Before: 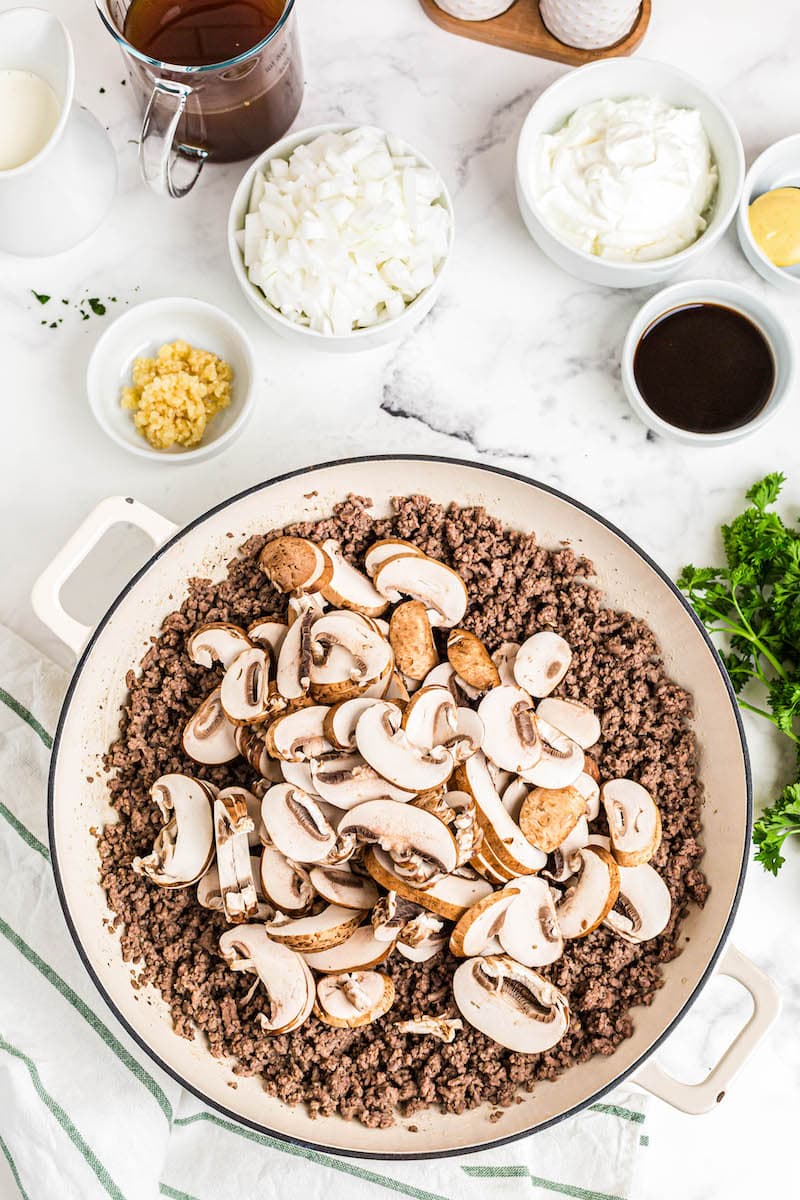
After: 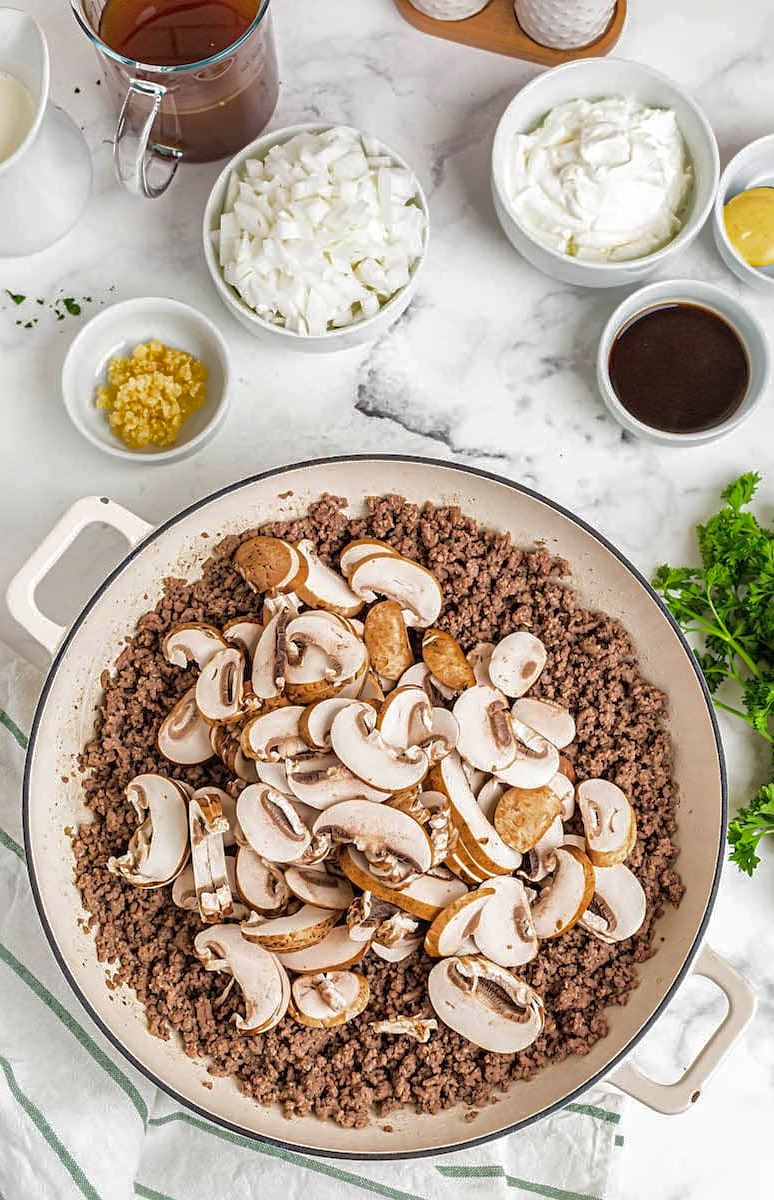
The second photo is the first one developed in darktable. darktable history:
crop and rotate: left 3.234%
exposure: compensate highlight preservation false
sharpen: amount 0.215
shadows and highlights: highlights -59.89
